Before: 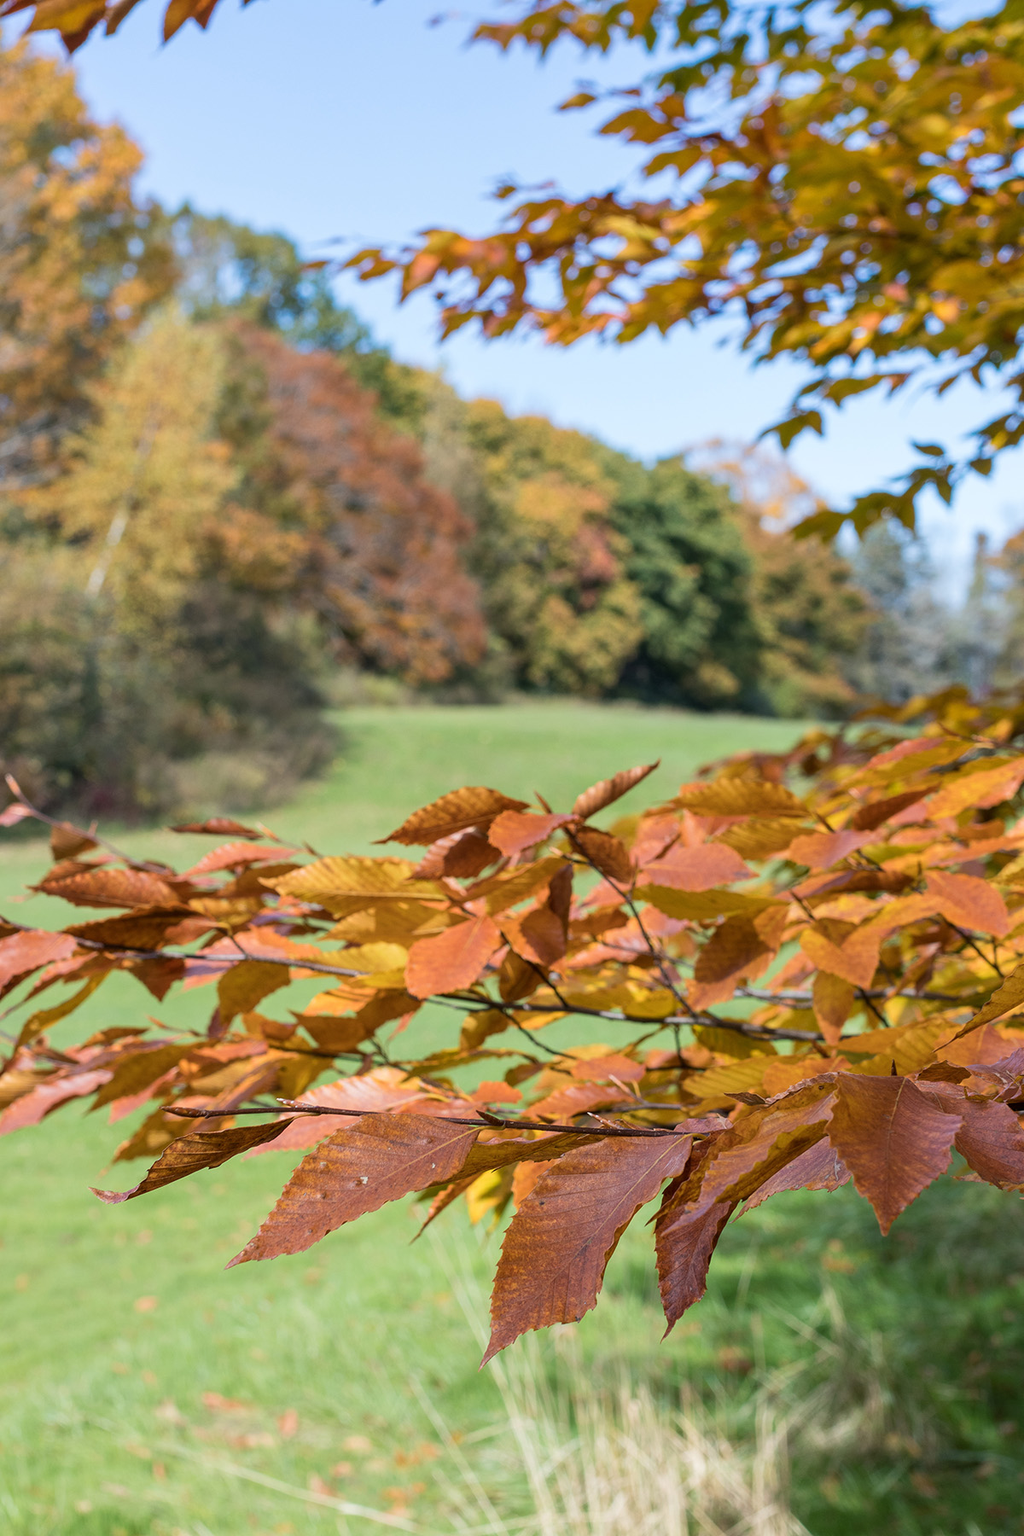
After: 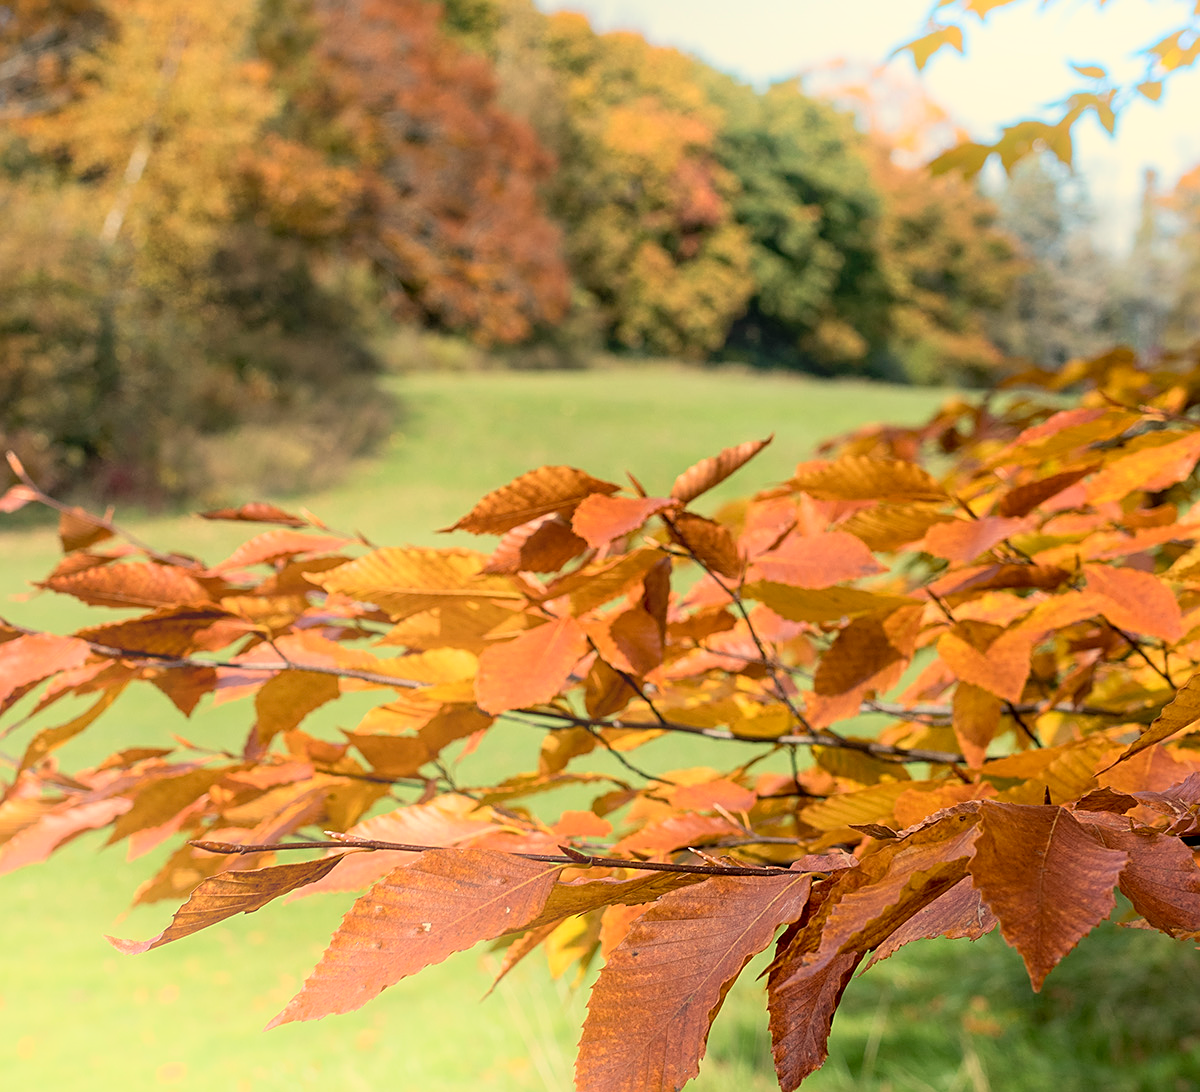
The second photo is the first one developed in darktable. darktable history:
bloom: on, module defaults
white balance: red 1.123, blue 0.83
exposure: black level correction 0.011, compensate highlight preservation false
crop and rotate: top 25.357%, bottom 13.942%
sharpen: on, module defaults
